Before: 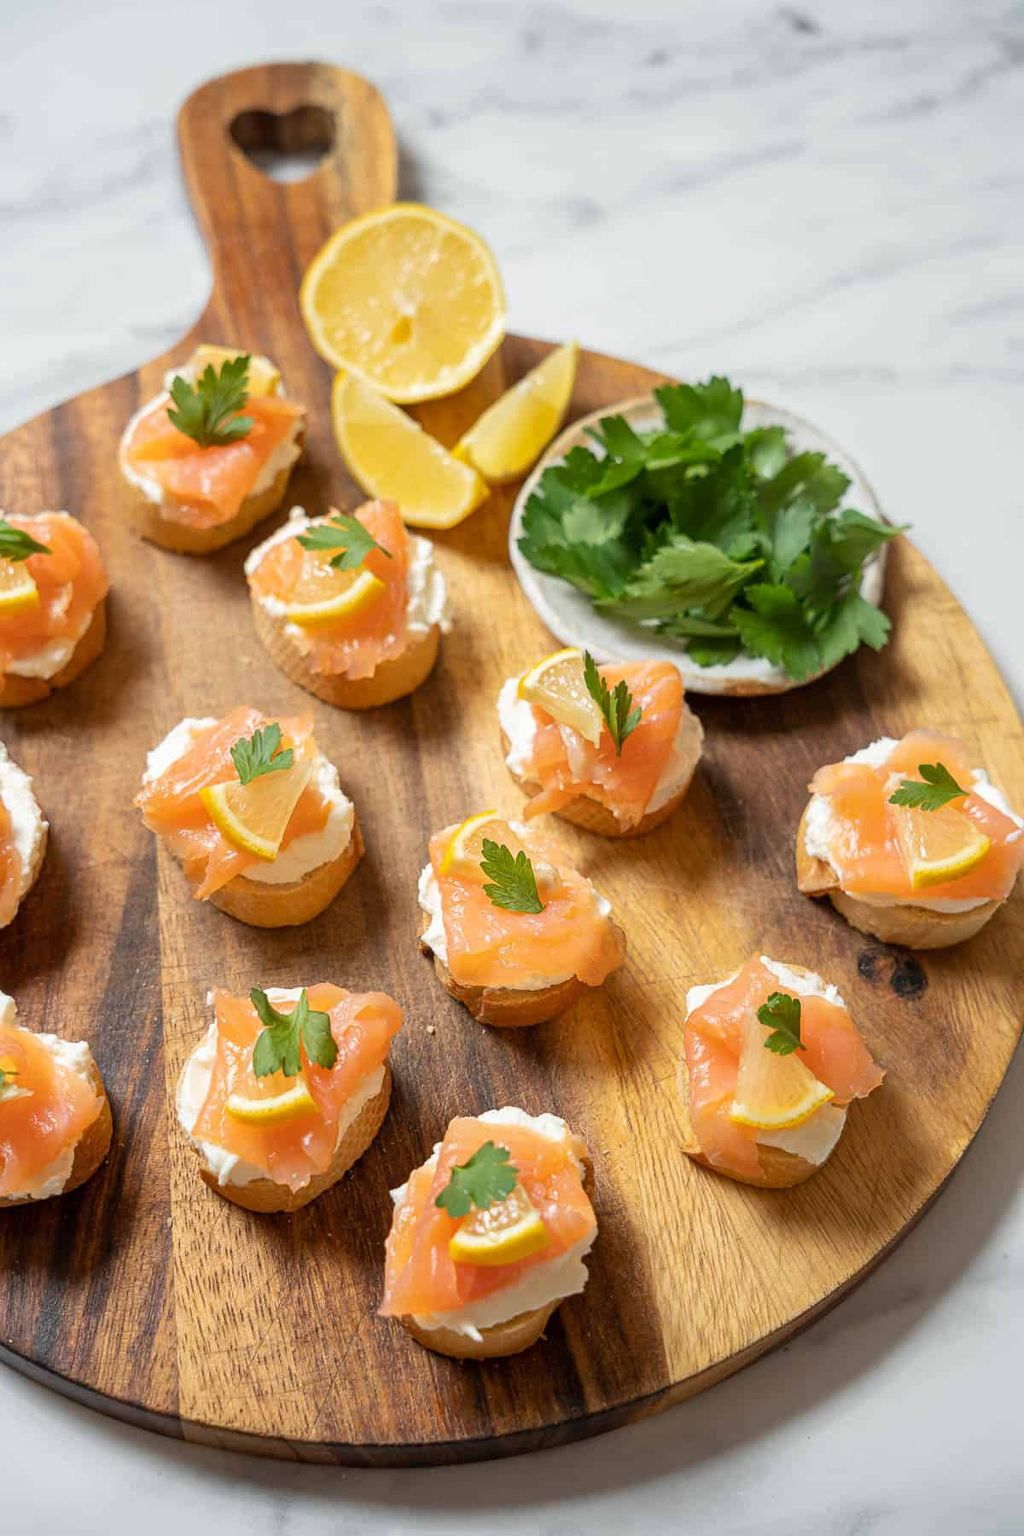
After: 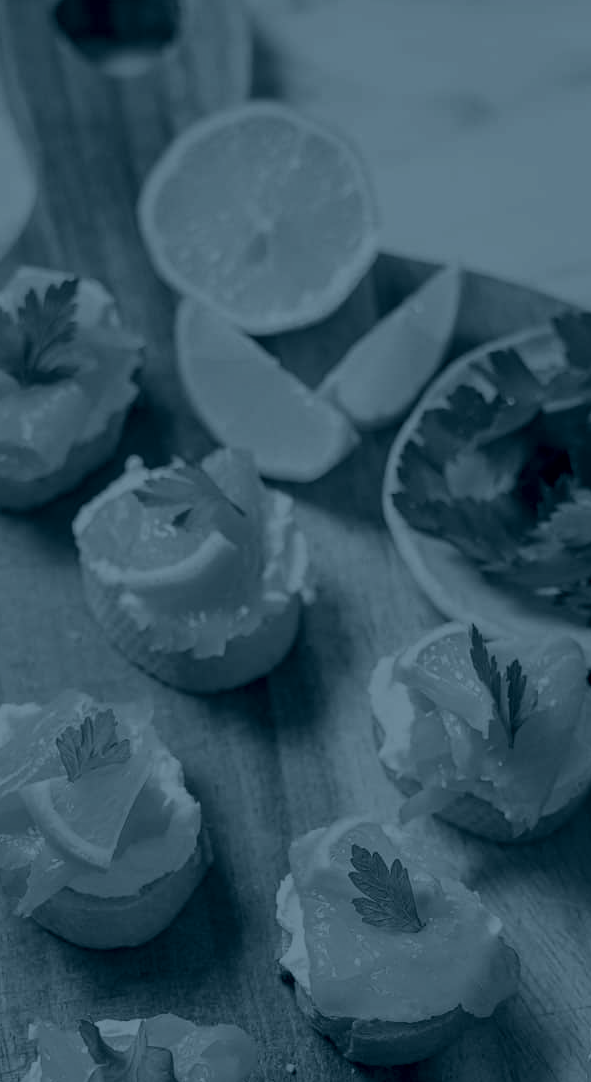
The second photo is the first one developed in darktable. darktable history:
crop: left 17.835%, top 7.675%, right 32.881%, bottom 32.213%
colorize: hue 194.4°, saturation 29%, source mix 61.75%, lightness 3.98%, version 1
